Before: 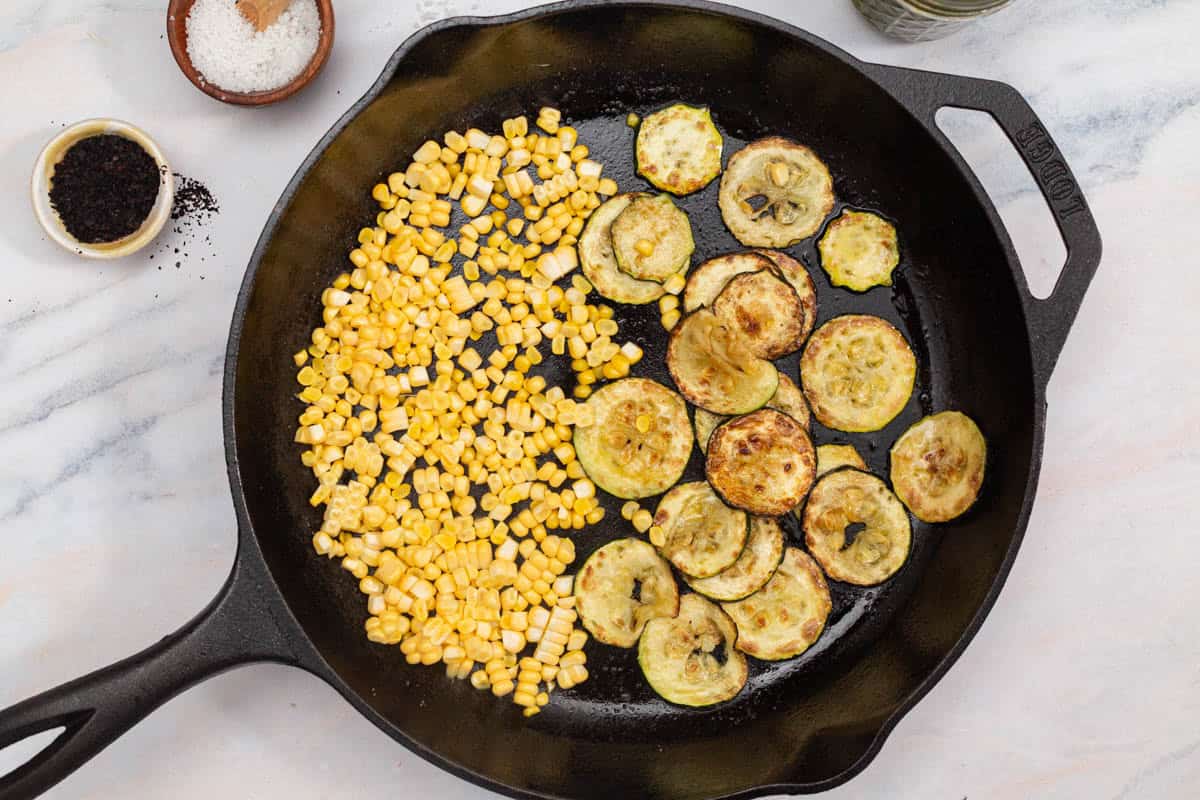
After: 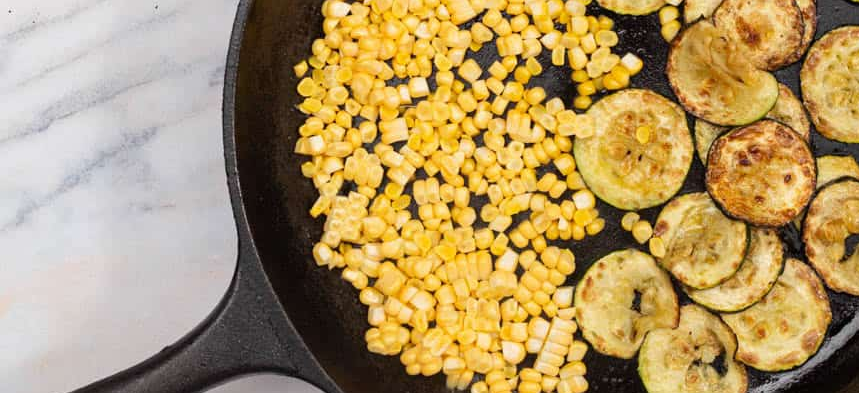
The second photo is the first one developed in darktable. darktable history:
crop: top 36.217%, right 28.38%, bottom 14.637%
